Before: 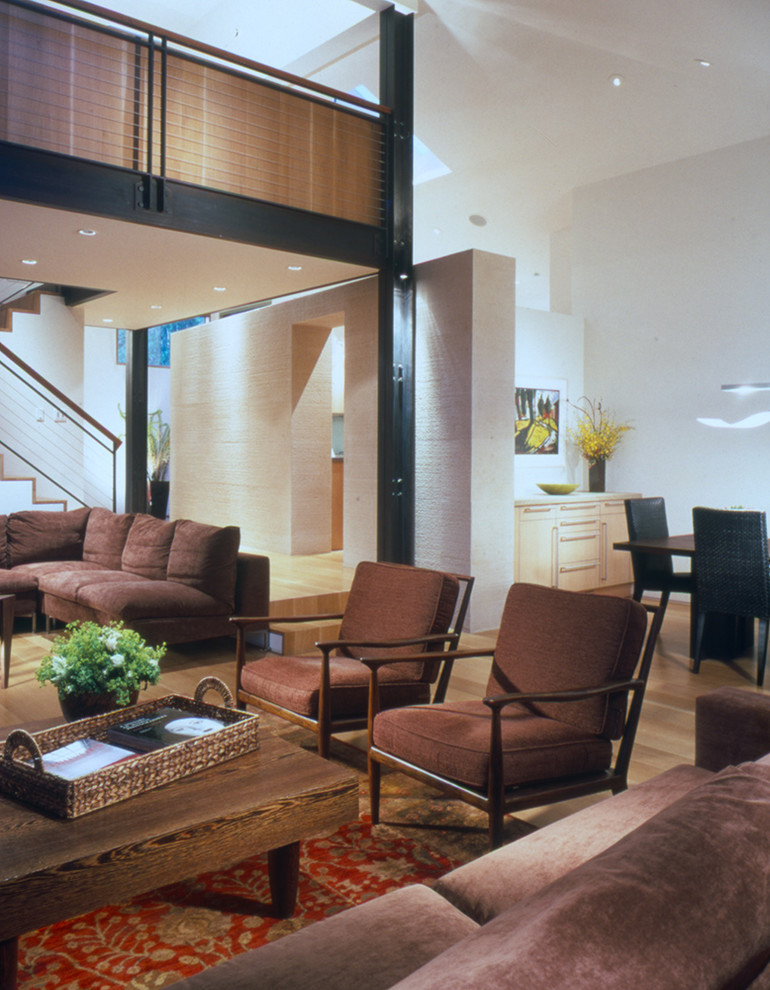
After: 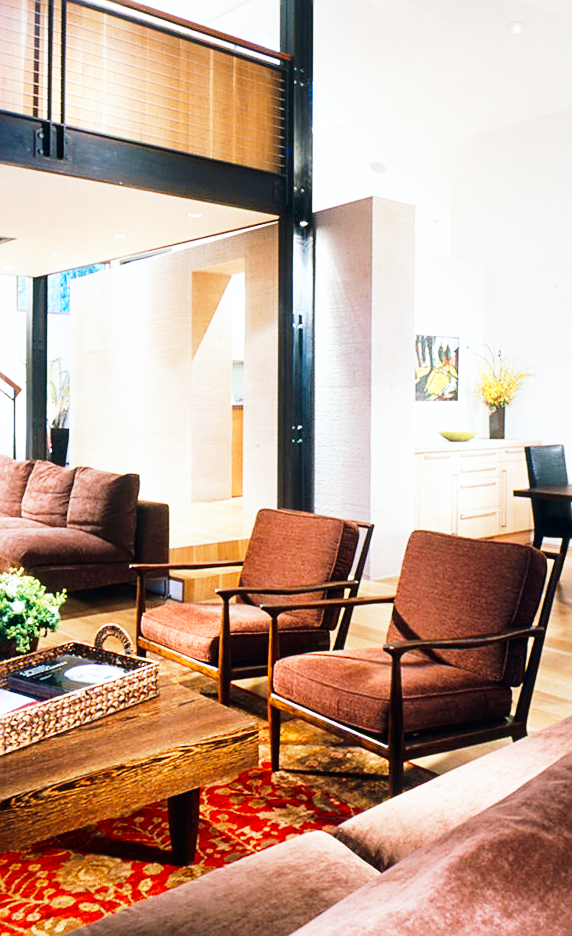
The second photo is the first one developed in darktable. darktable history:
tone curve: curves: ch0 [(0, 0) (0.004, 0.001) (0.133, 0.112) (0.325, 0.362) (0.832, 0.893) (1, 1)], preserve colors none
base curve: curves: ch0 [(0, 0) (0.007, 0.004) (0.027, 0.03) (0.046, 0.07) (0.207, 0.54) (0.442, 0.872) (0.673, 0.972) (1, 1)], preserve colors none
crop and rotate: left 13.055%, top 5.356%, right 12.615%
sharpen: on, module defaults
